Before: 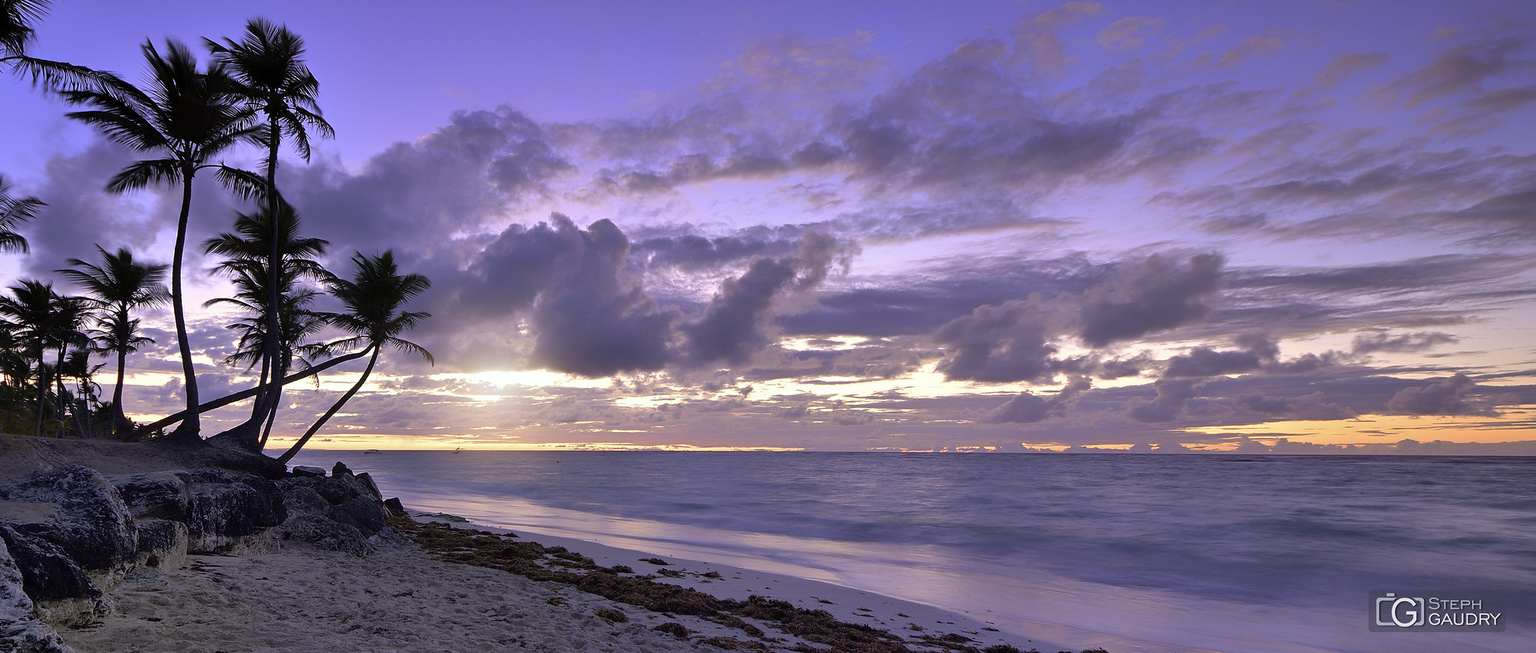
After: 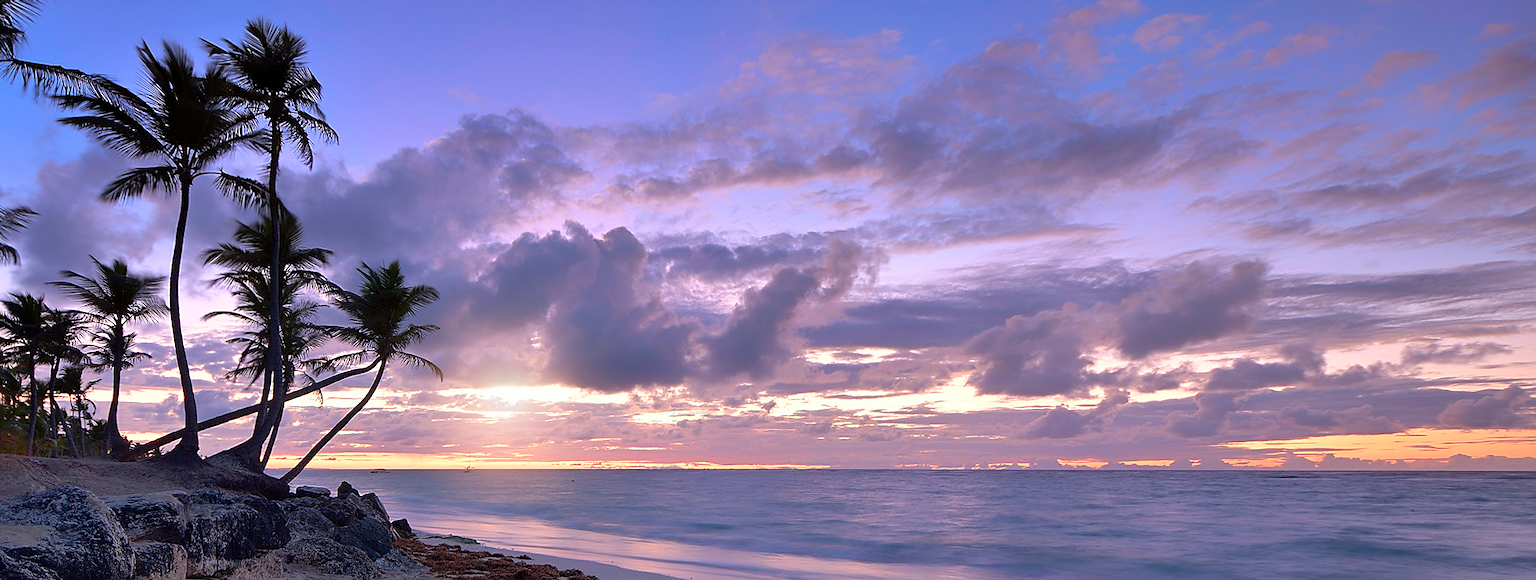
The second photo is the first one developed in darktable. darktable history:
sharpen: radius 1.559, amount 0.373, threshold 1.271
crop and rotate: angle 0.2°, left 0.275%, right 3.127%, bottom 14.18%
